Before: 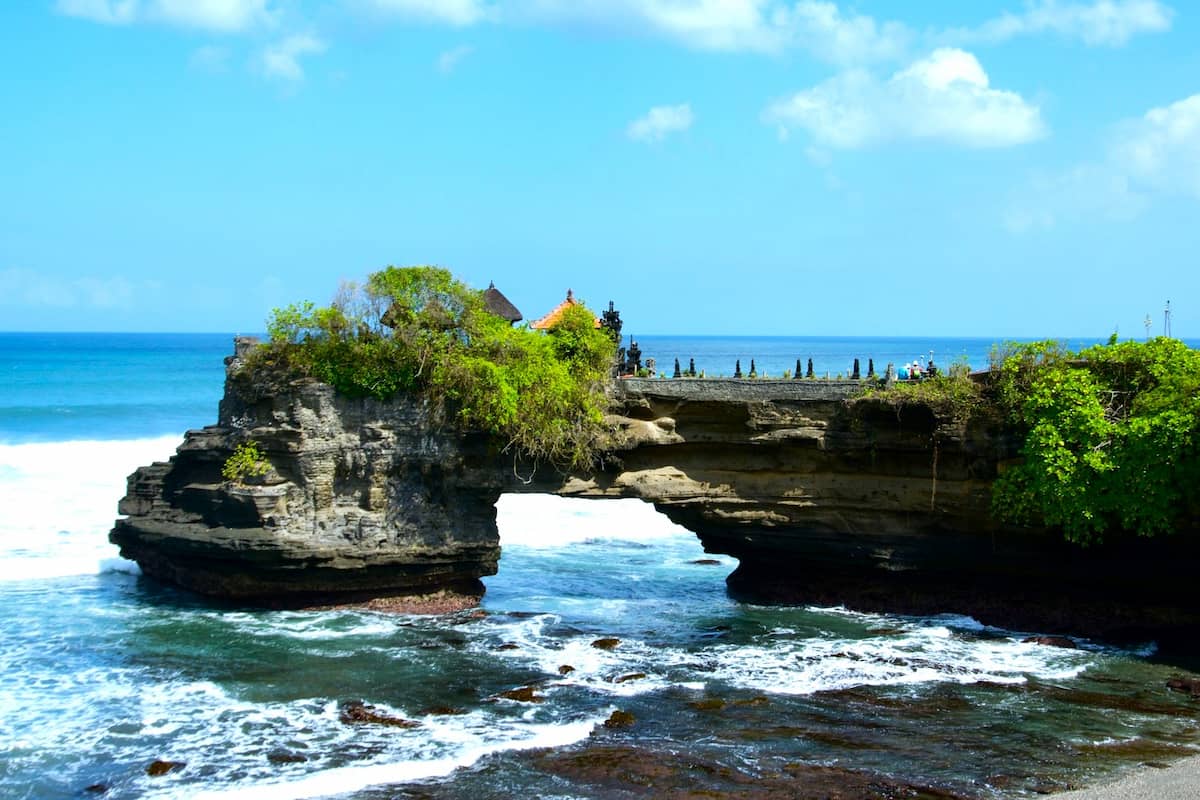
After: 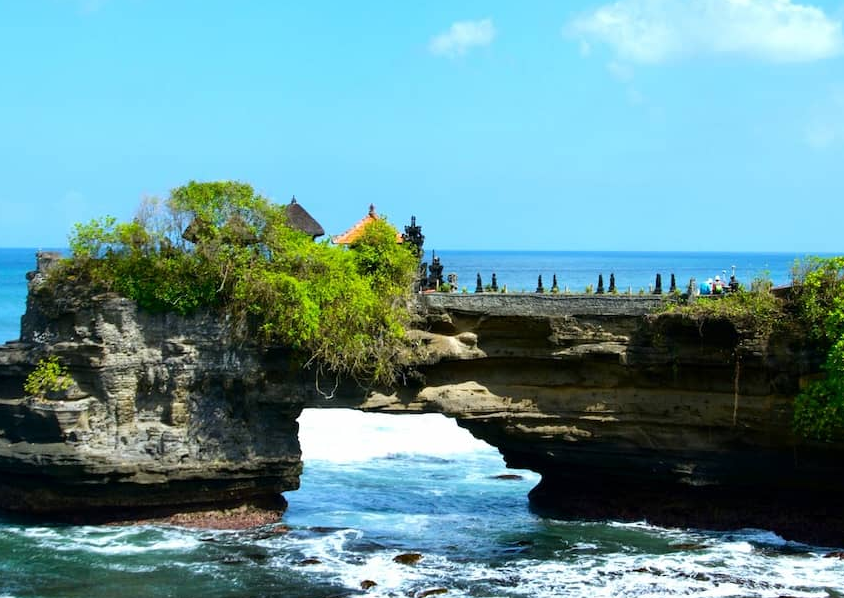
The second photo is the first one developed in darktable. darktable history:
crop and rotate: left 16.581%, top 10.76%, right 13.053%, bottom 14.449%
